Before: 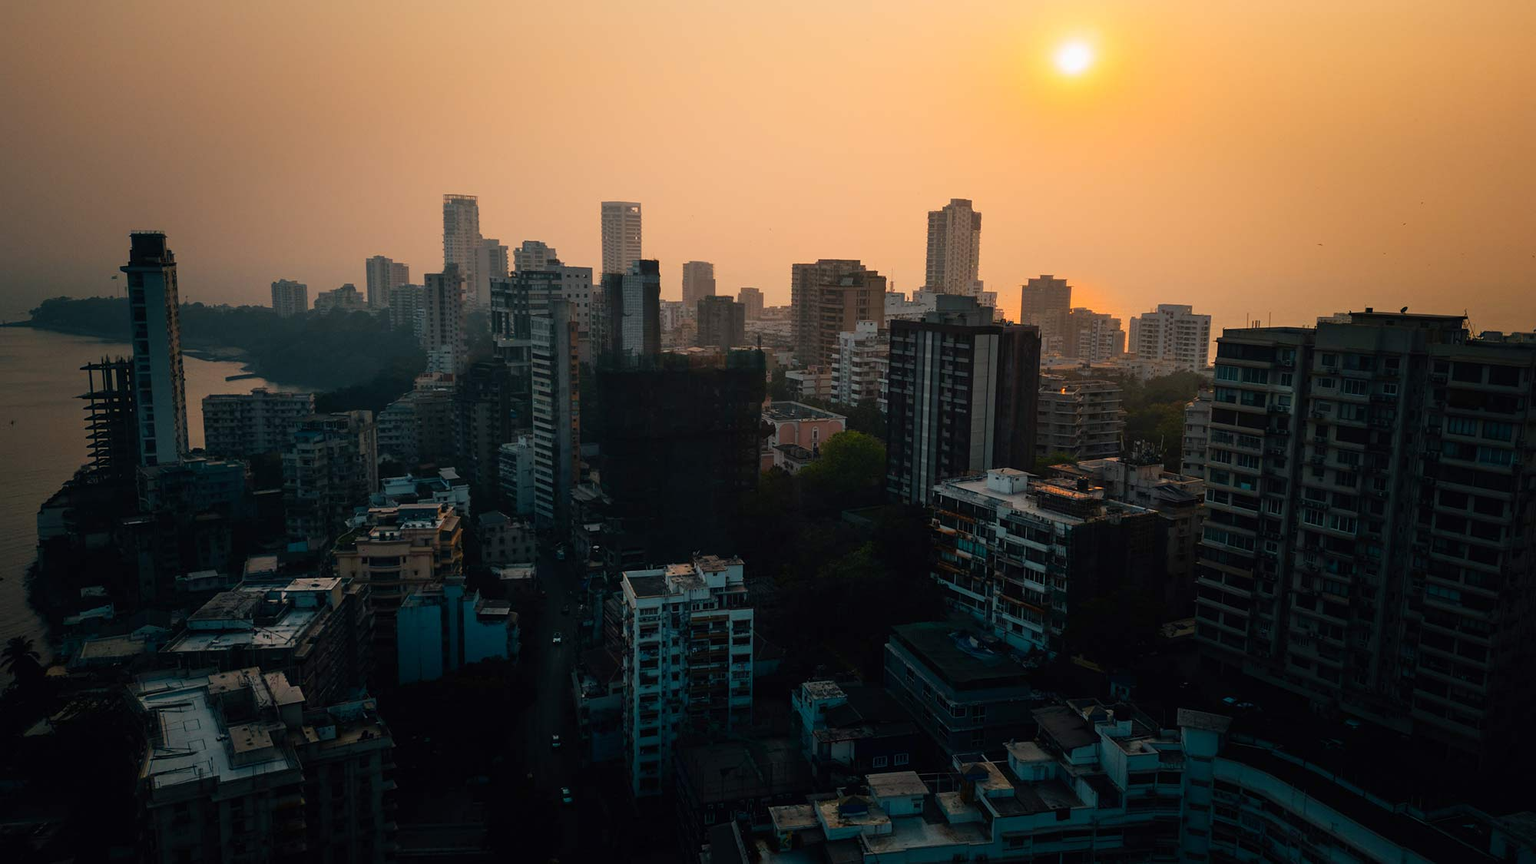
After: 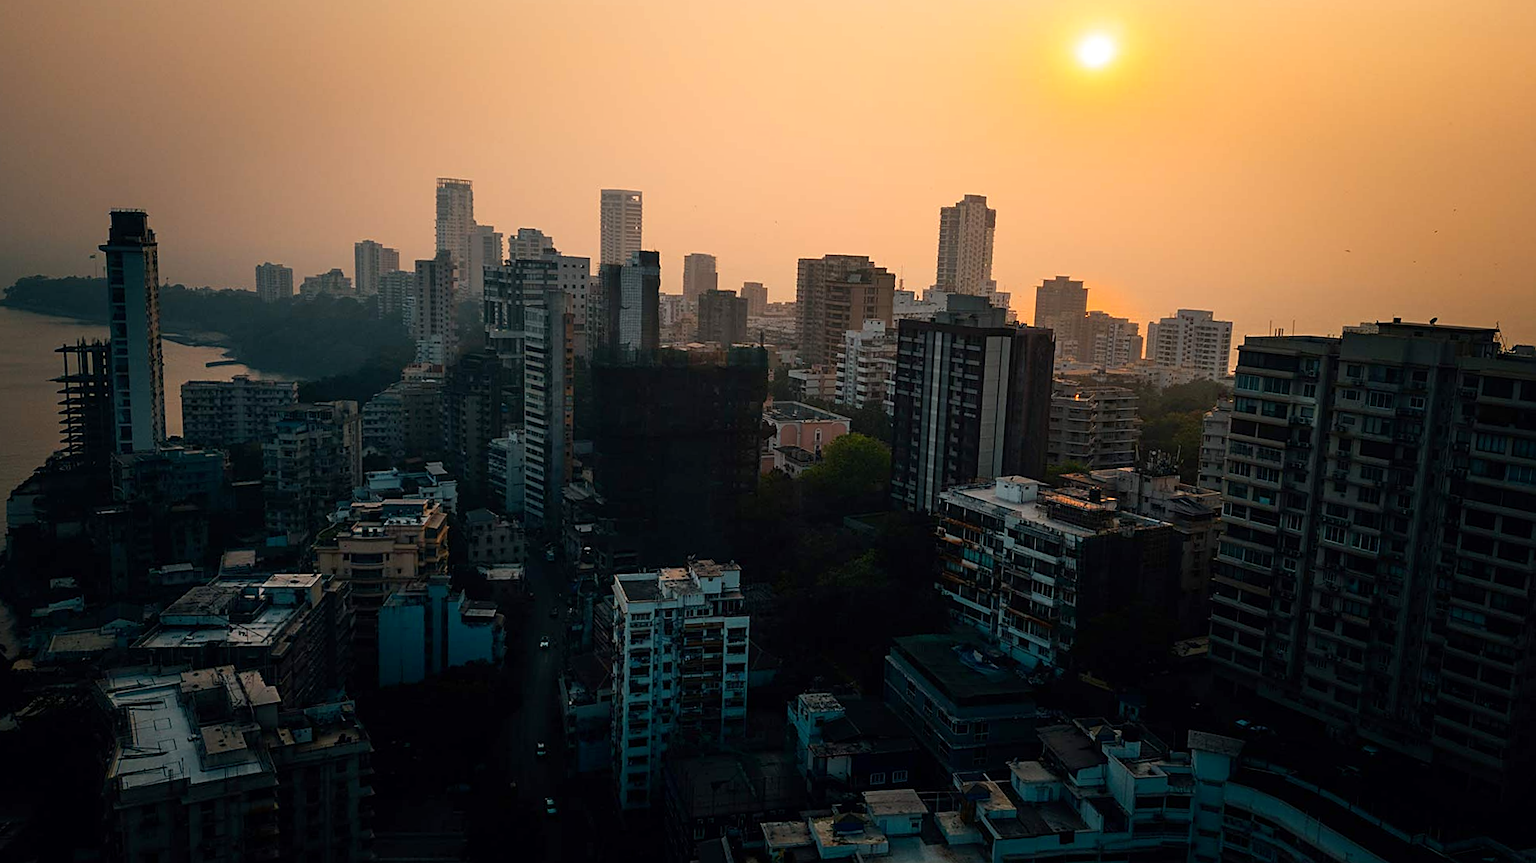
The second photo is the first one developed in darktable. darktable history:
exposure: black level correction 0.001, exposure 0.144 EV, compensate highlight preservation false
crop and rotate: angle -1.3°
sharpen: on, module defaults
